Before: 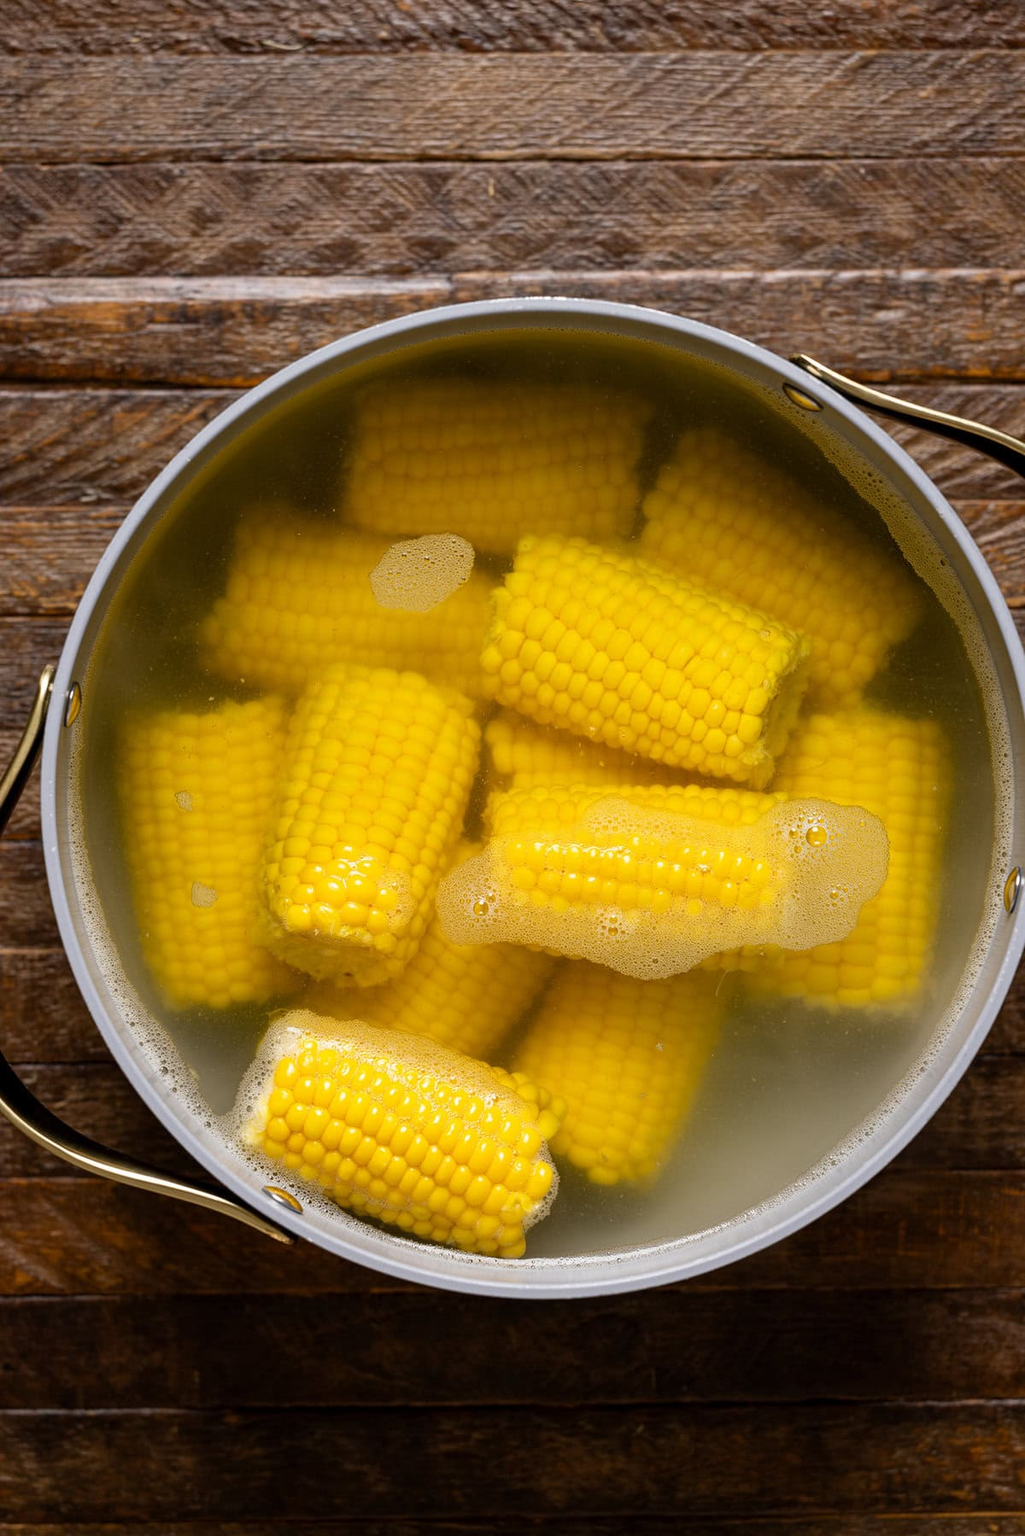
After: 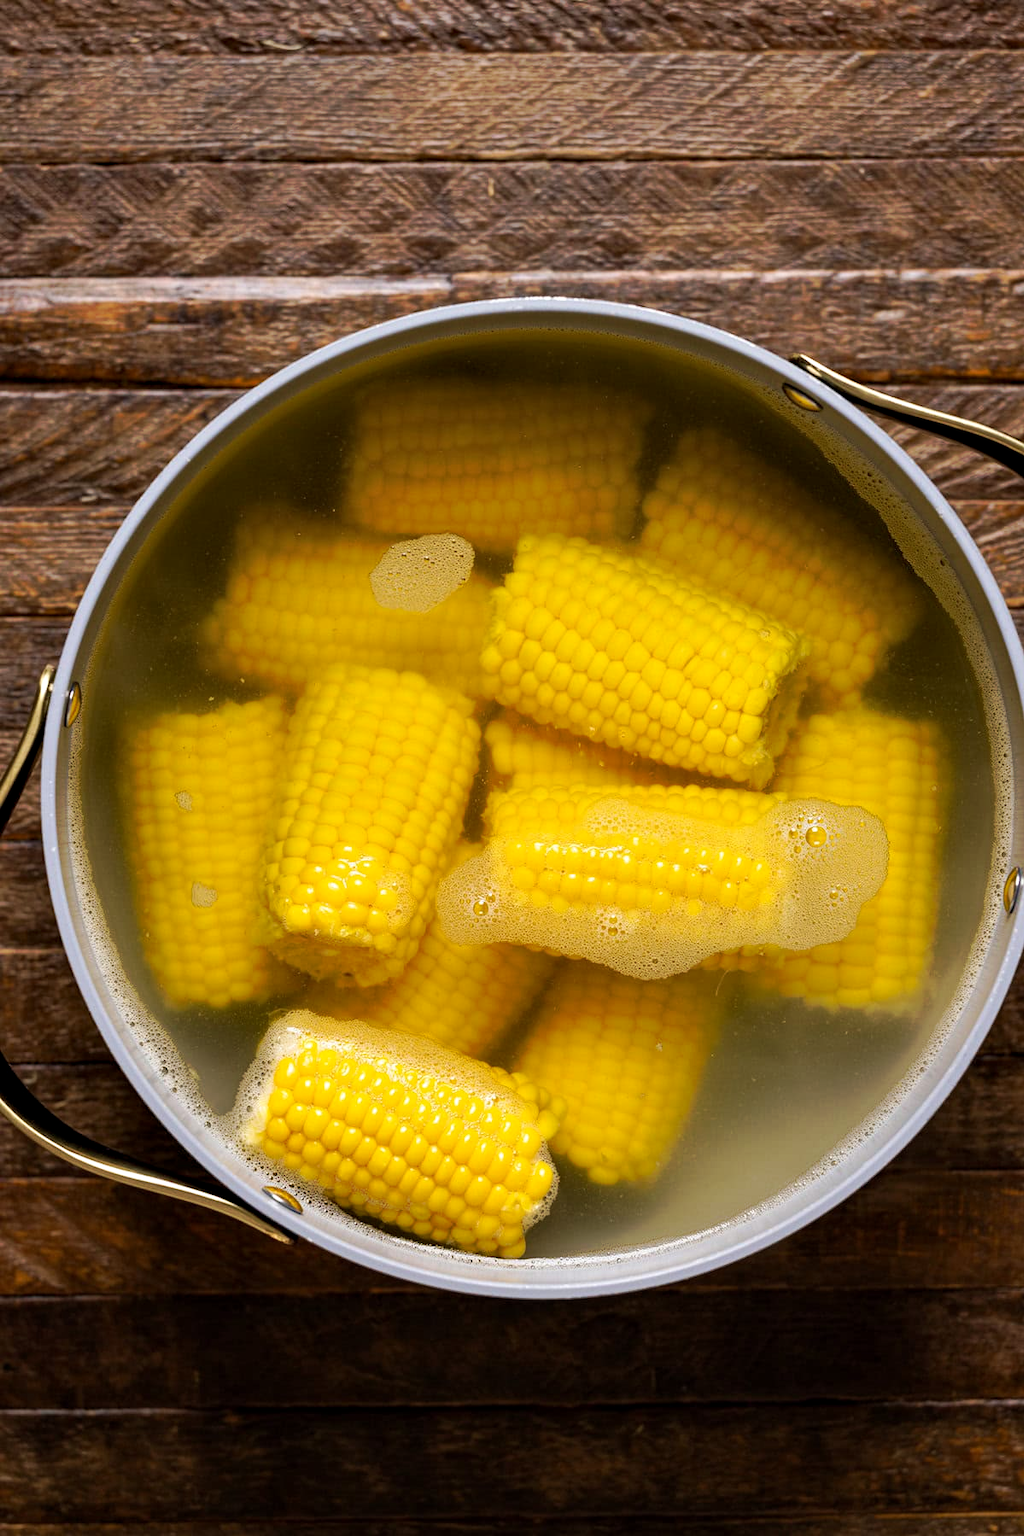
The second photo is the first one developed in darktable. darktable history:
velvia: on, module defaults
tone curve: curves: ch0 [(0, 0) (0.003, 0.003) (0.011, 0.011) (0.025, 0.024) (0.044, 0.043) (0.069, 0.068) (0.1, 0.098) (0.136, 0.133) (0.177, 0.173) (0.224, 0.22) (0.277, 0.271) (0.335, 0.328) (0.399, 0.39) (0.468, 0.458) (0.543, 0.563) (0.623, 0.64) (0.709, 0.722) (0.801, 0.809) (0.898, 0.902) (1, 1)], preserve colors none
contrast equalizer: y [[0.6 ×6], [0.55 ×6], [0 ×6], [0 ×6], [0 ×6]], mix 0.295
